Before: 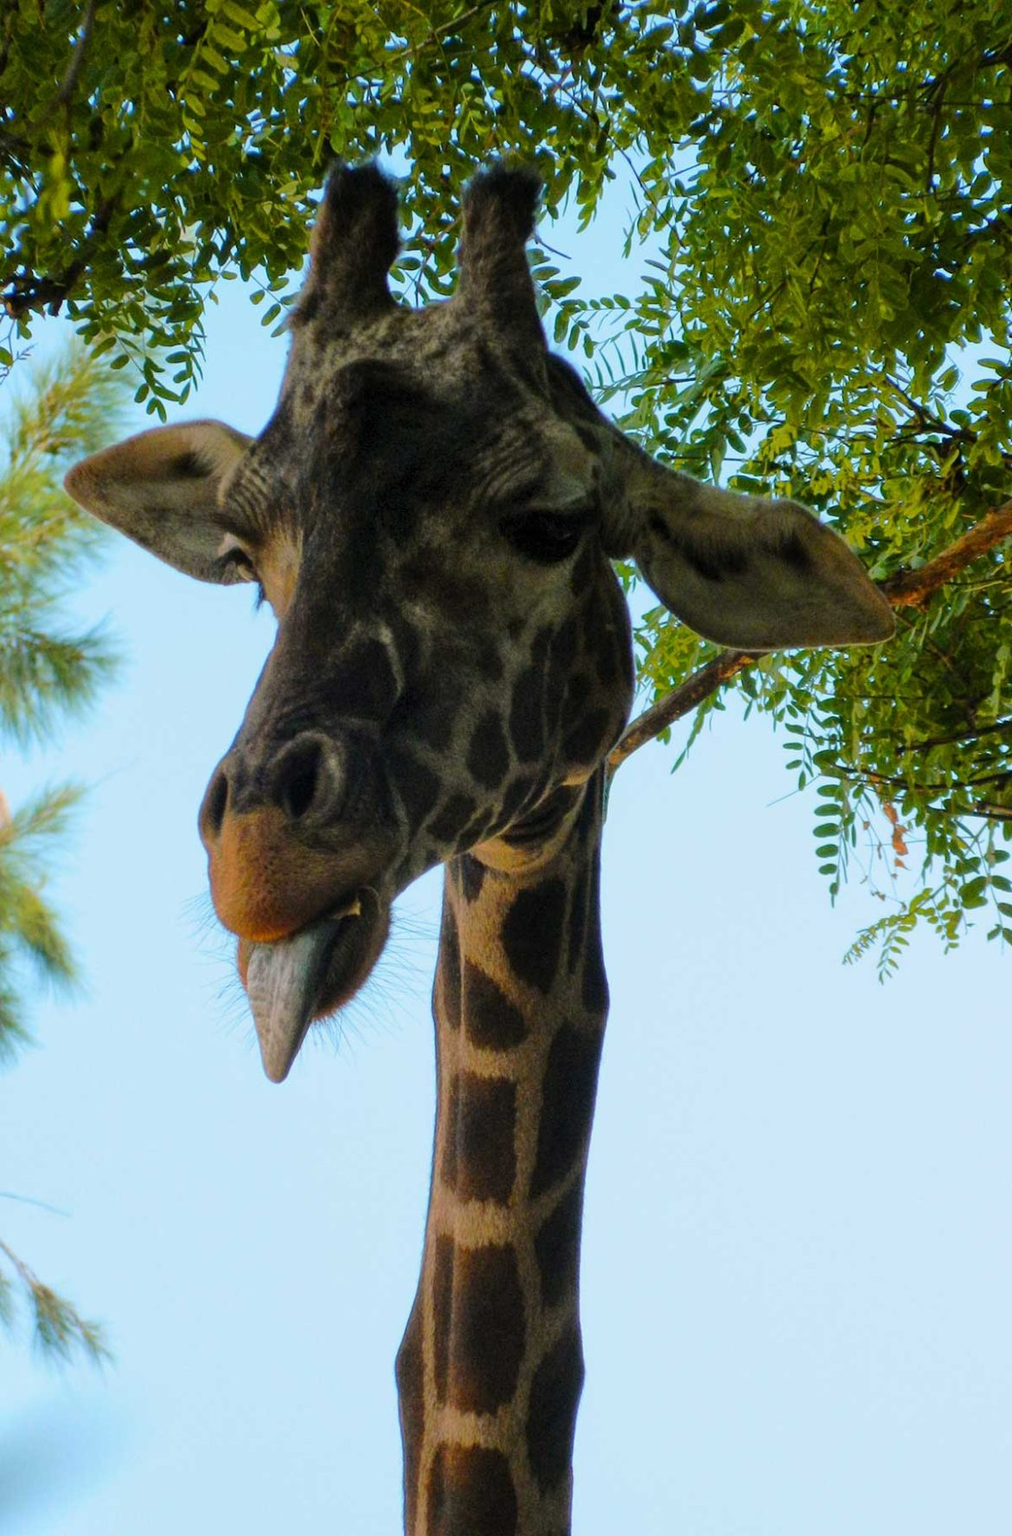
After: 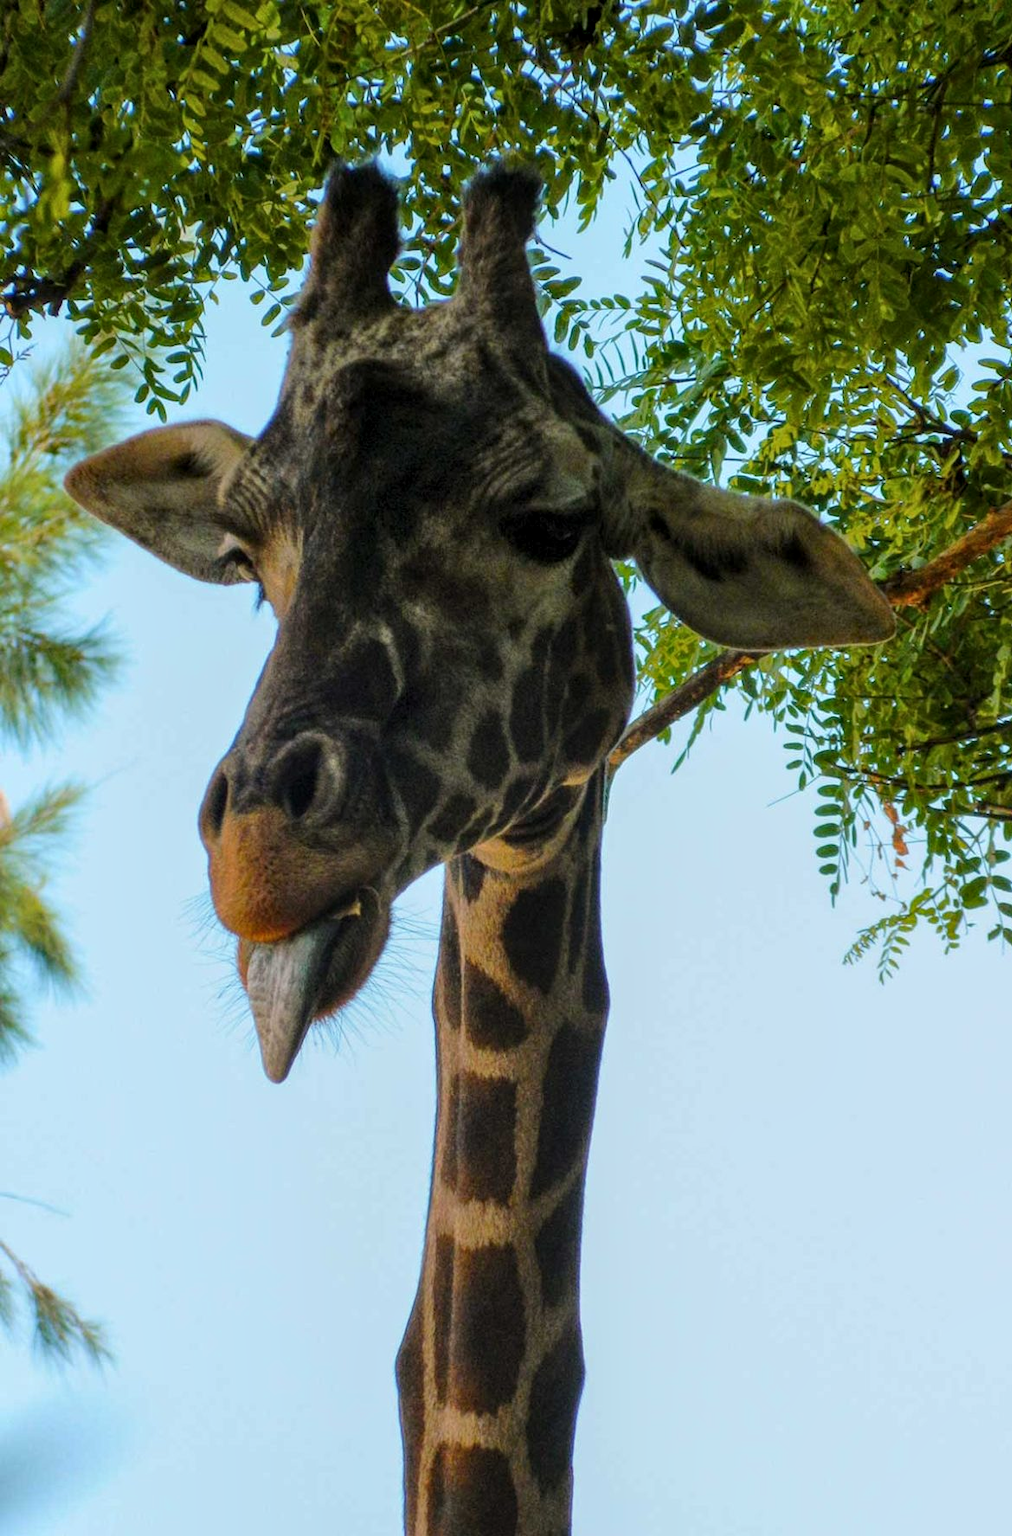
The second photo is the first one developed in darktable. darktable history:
local contrast: on, module defaults
color balance rgb: perceptual saturation grading › global saturation 0.918%, global vibrance 1.824%, saturation formula JzAzBz (2021)
